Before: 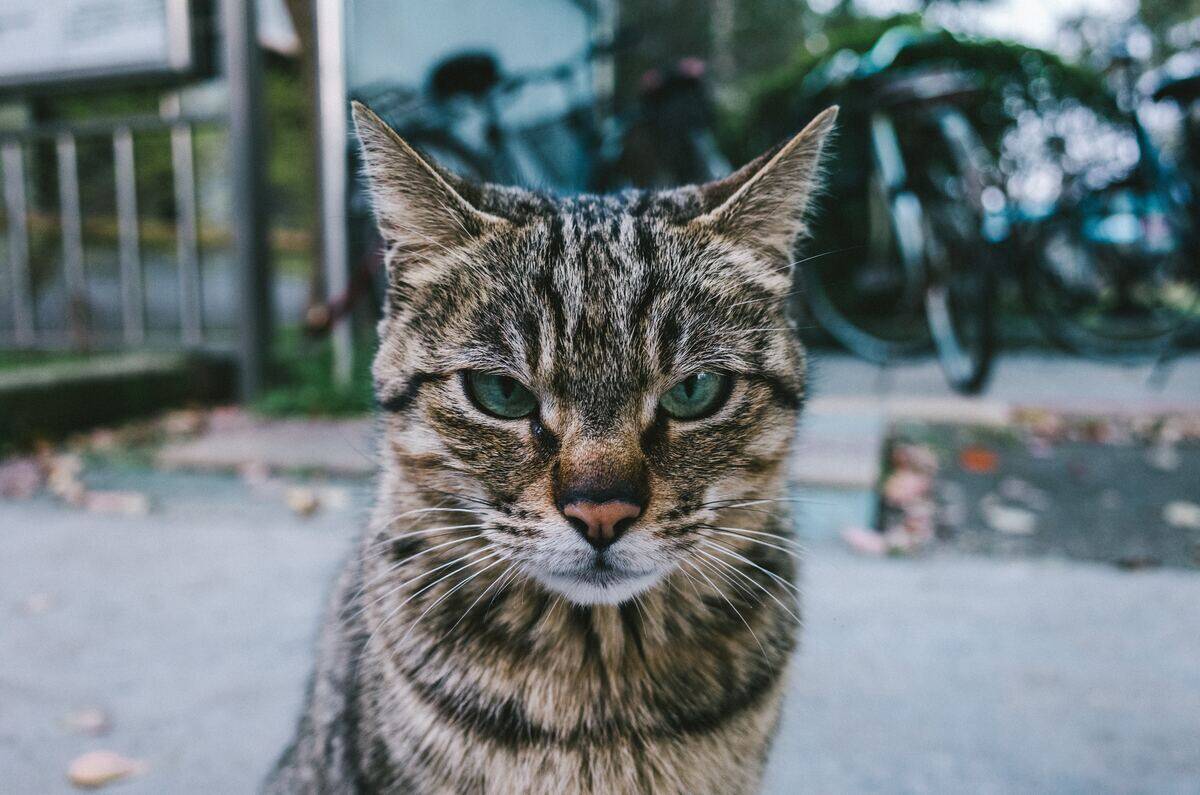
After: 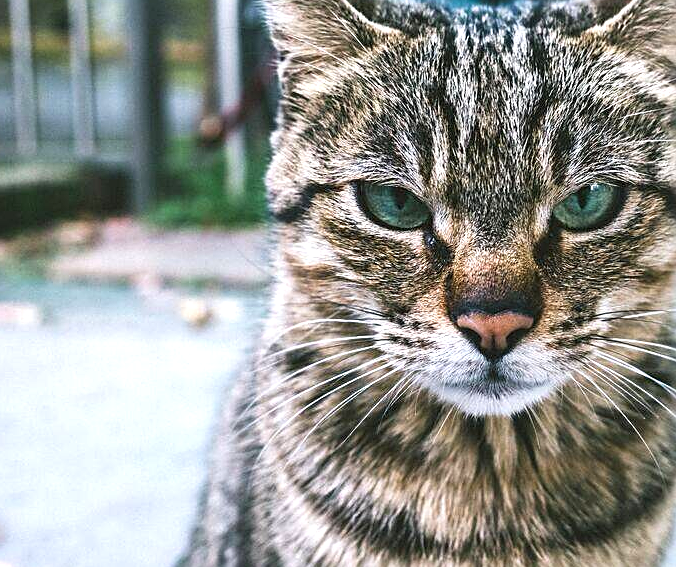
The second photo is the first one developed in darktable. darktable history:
exposure: exposure 0.935 EV, compensate highlight preservation false
crop: left 8.966%, top 23.852%, right 34.699%, bottom 4.703%
sharpen: on, module defaults
